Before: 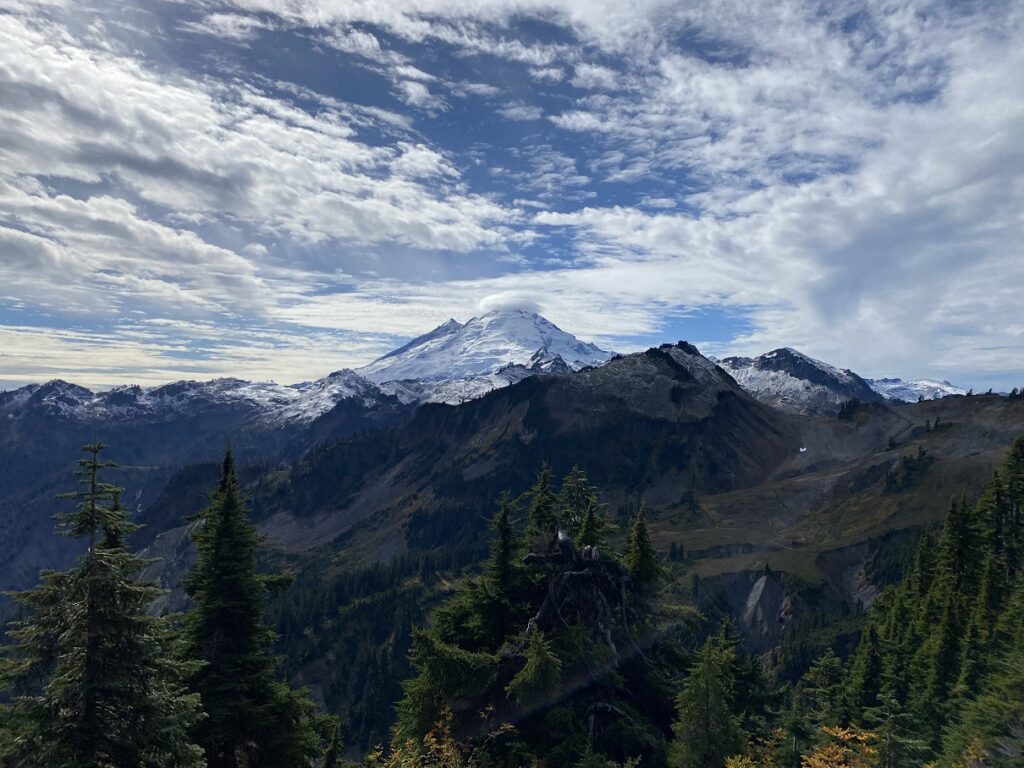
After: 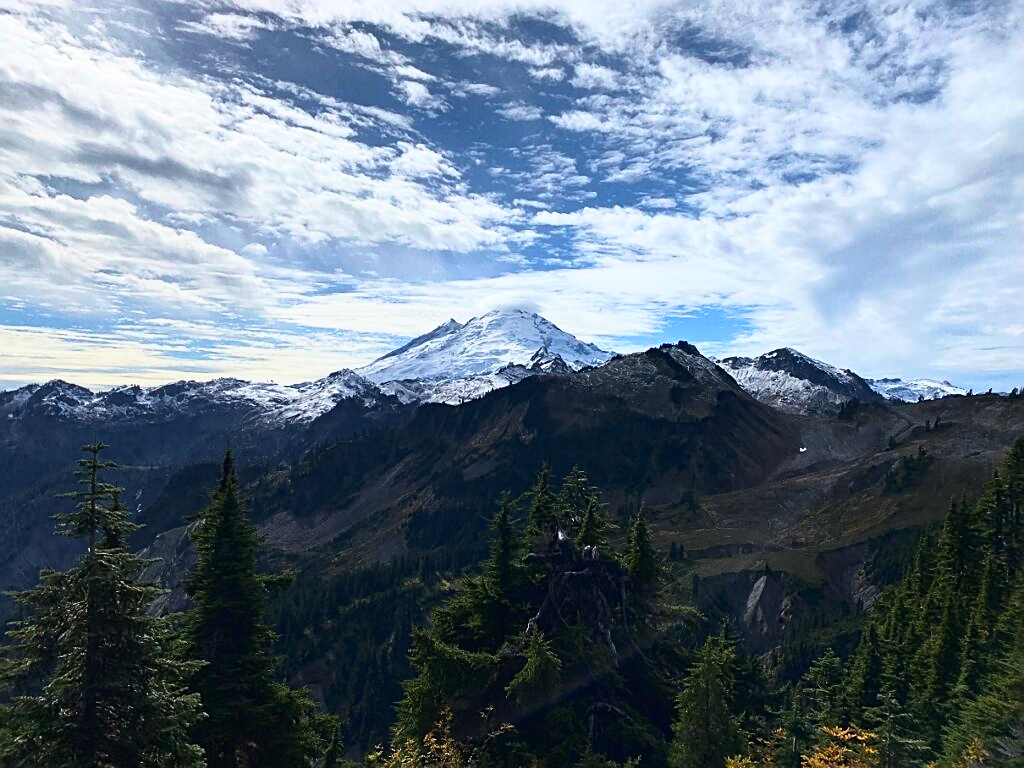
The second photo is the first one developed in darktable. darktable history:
sharpen: on, module defaults
tone curve: curves: ch0 [(0, 0.013) (0.198, 0.175) (0.512, 0.582) (0.625, 0.754) (0.81, 0.934) (1, 1)], color space Lab, linked channels, preserve colors none
color balance: on, module defaults
